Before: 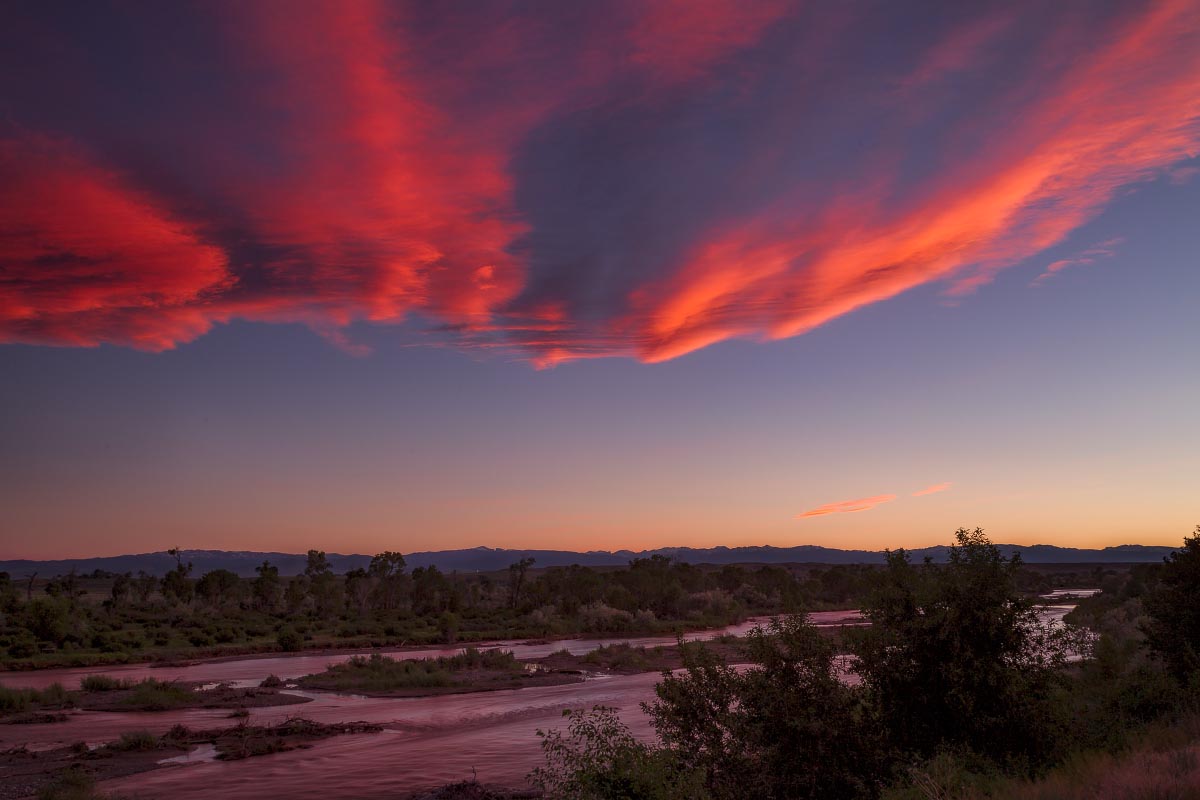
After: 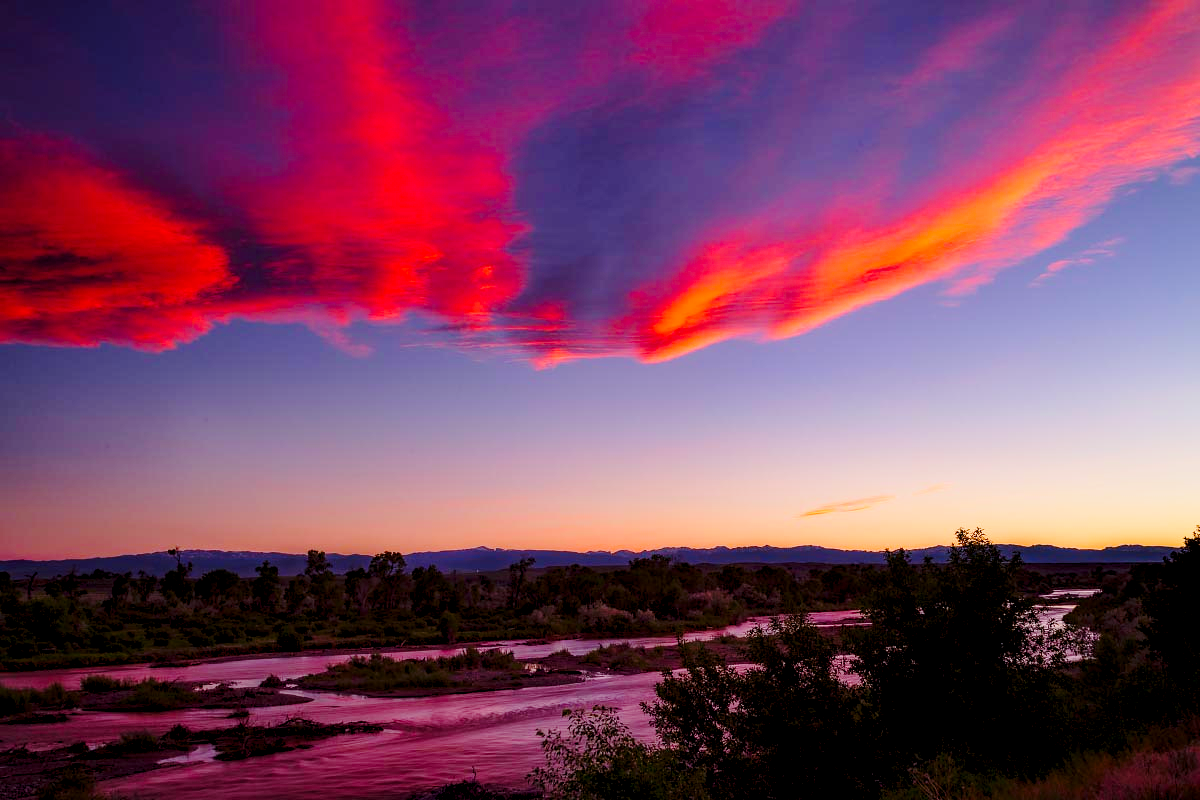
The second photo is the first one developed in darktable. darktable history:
color balance rgb: shadows lift › hue 84.87°, power › chroma 0.982%, power › hue 253.62°, global offset › luminance -0.86%, perceptual saturation grading › global saturation 19.894%, global vibrance 20%
base curve: curves: ch0 [(0, 0) (0.028, 0.03) (0.121, 0.232) (0.46, 0.748) (0.859, 0.968) (1, 1)], preserve colors none
exposure: compensate highlight preservation false
